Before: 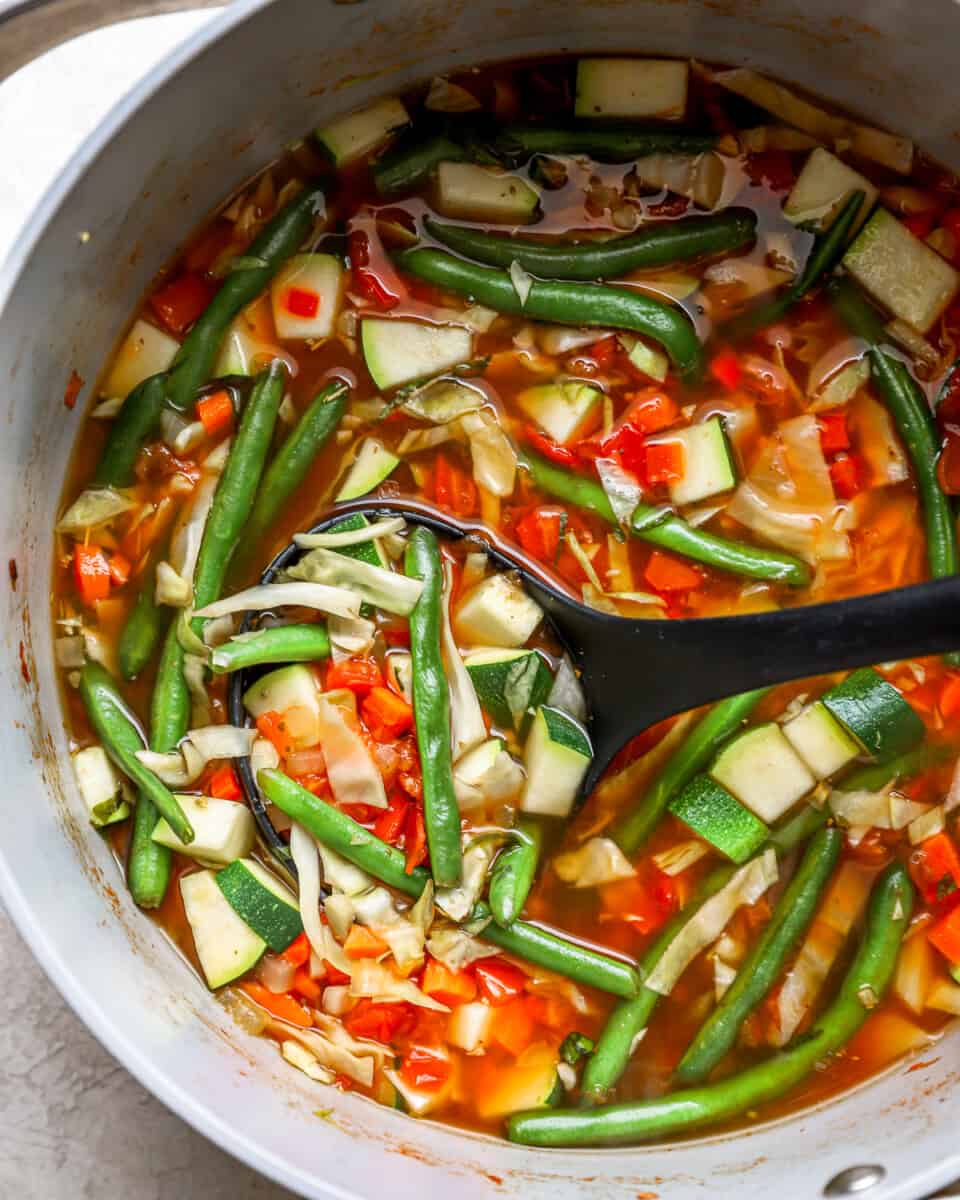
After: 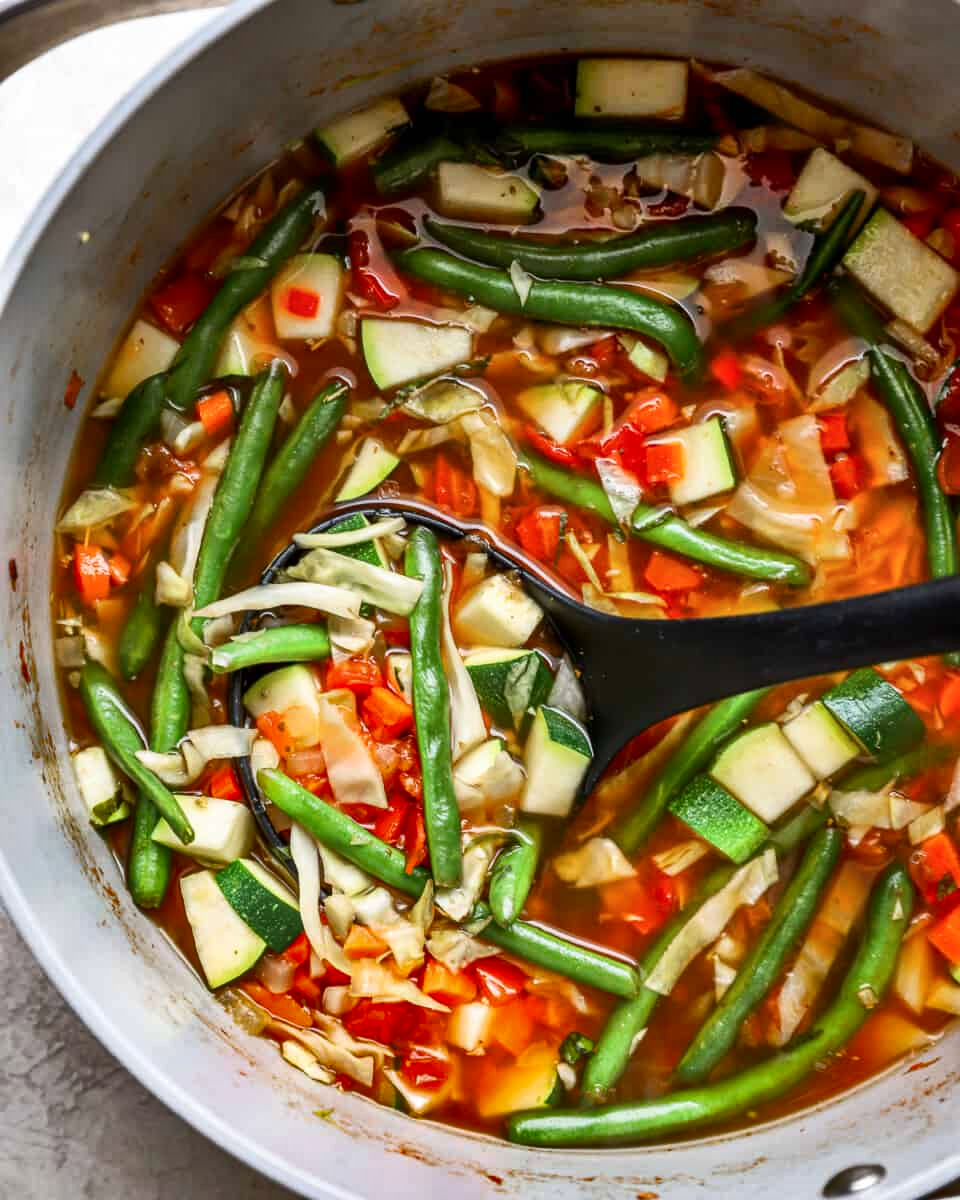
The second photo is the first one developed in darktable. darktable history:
contrast brightness saturation: contrast 0.138
shadows and highlights: white point adjustment 0.163, highlights -69.12, soften with gaussian
